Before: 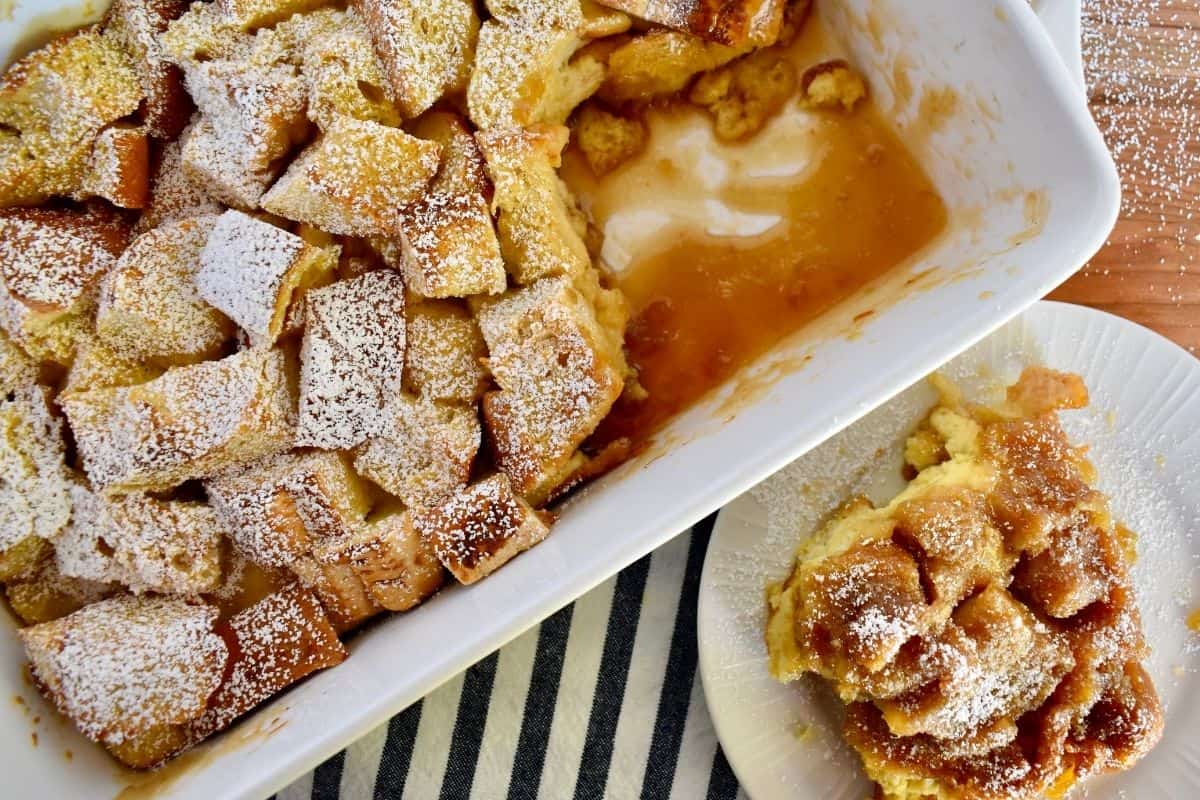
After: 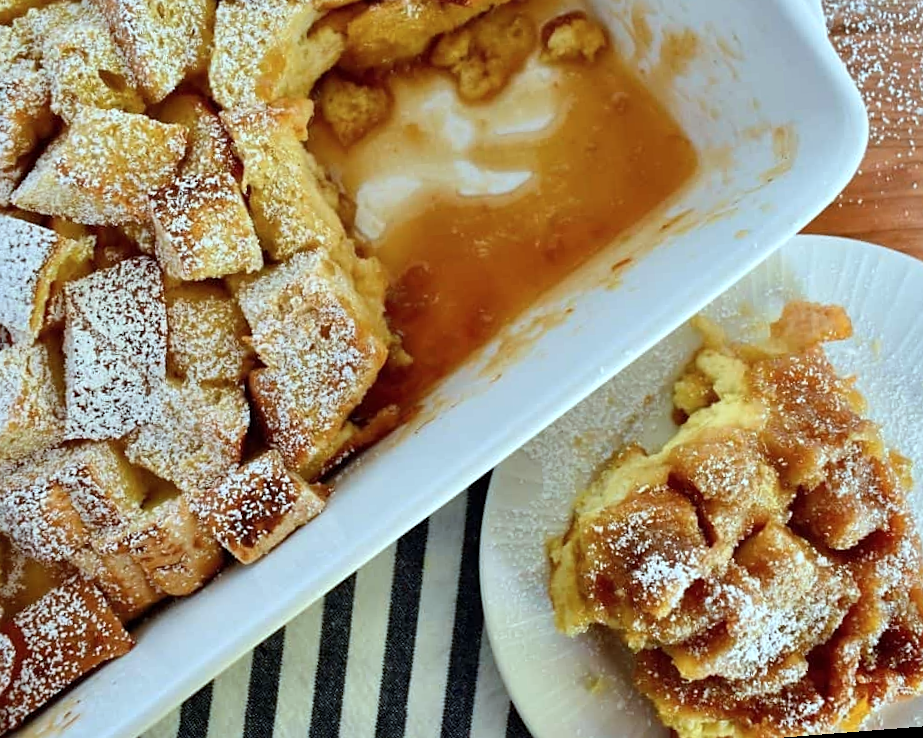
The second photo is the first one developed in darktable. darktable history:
sharpen: amount 0.2
crop: left 17.582%, bottom 0.031%
color correction: highlights a* -10.04, highlights b* -10.37
rotate and perspective: rotation -4.57°, crop left 0.054, crop right 0.944, crop top 0.087, crop bottom 0.914
